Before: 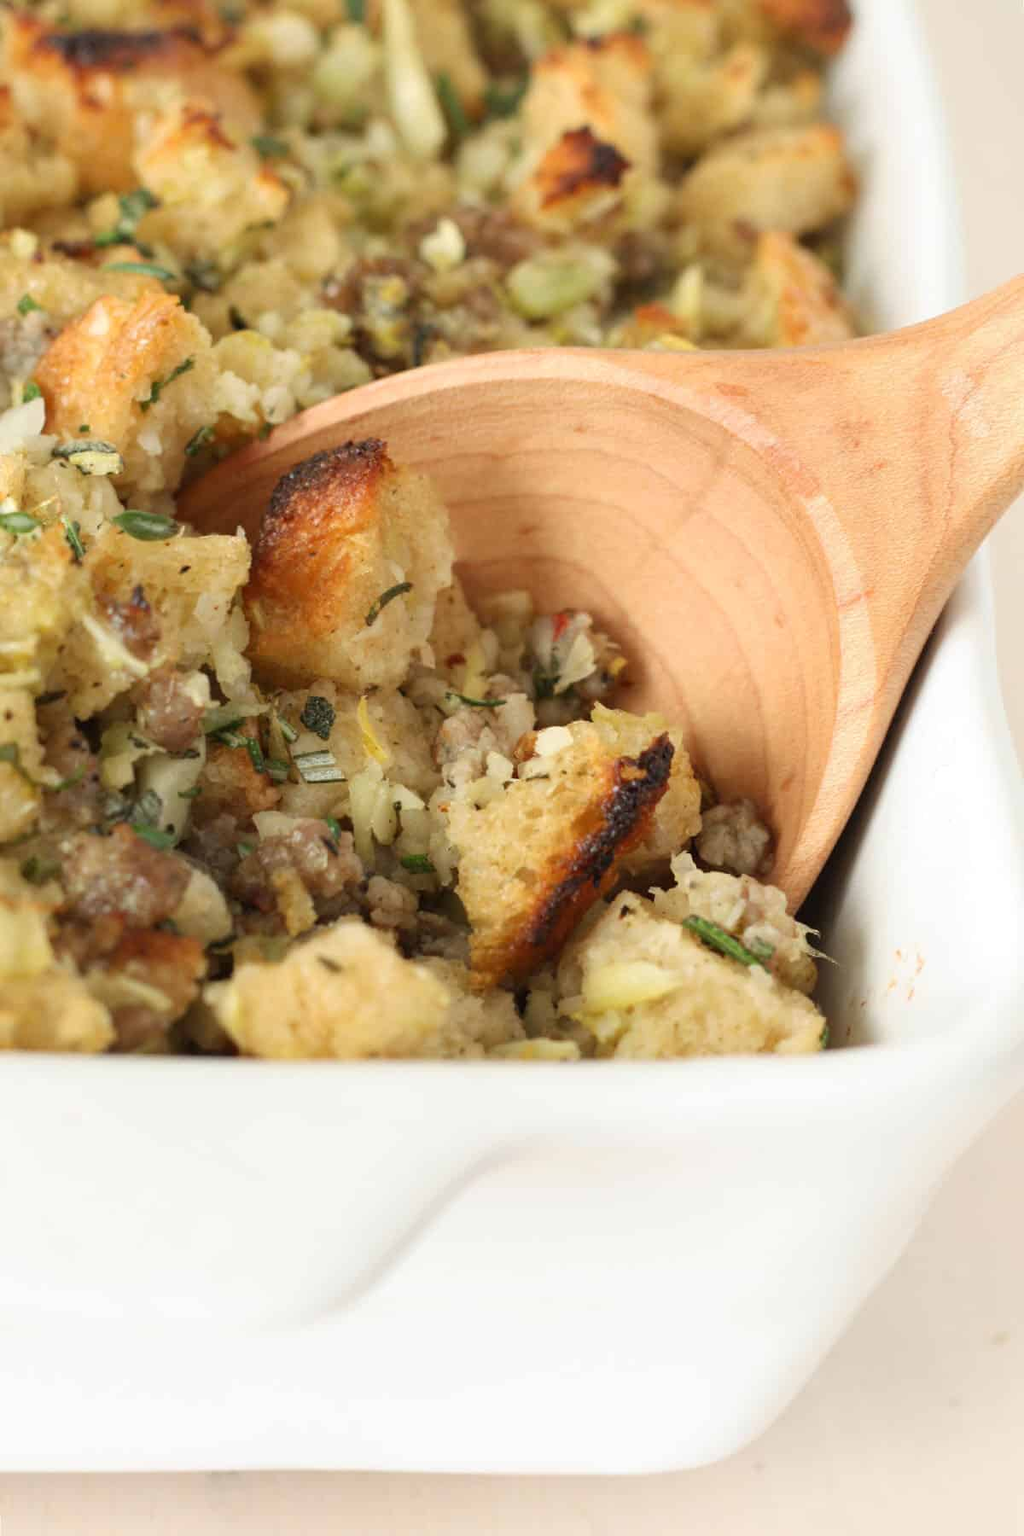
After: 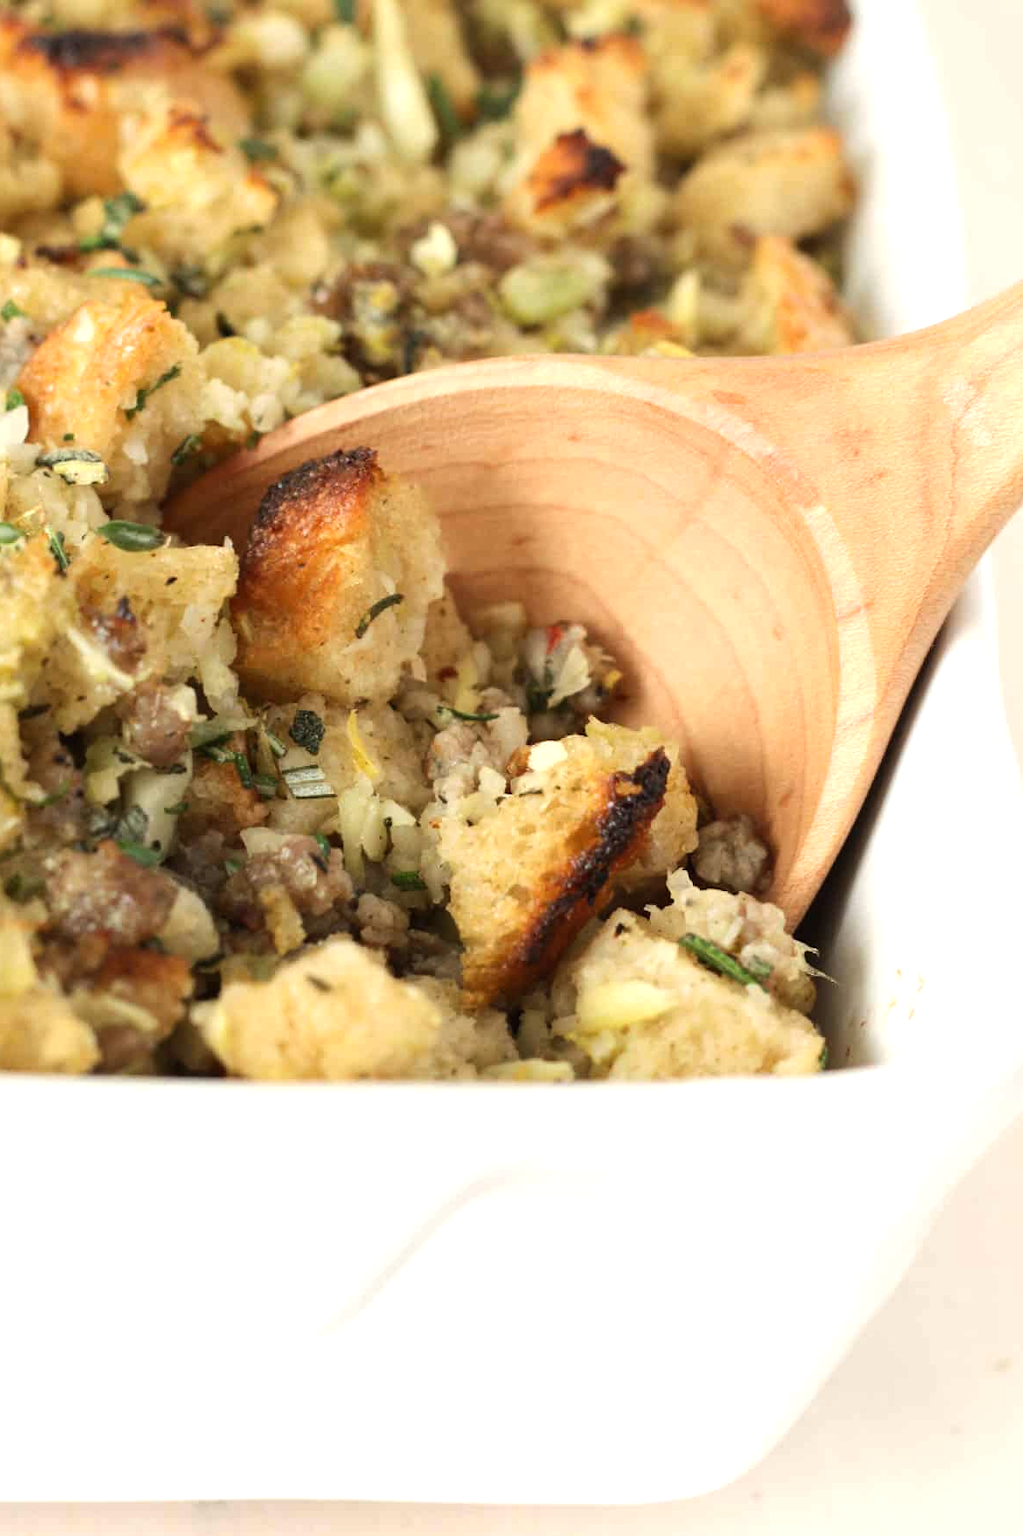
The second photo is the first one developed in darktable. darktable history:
crop: left 1.687%, right 0.283%, bottom 1.931%
tone equalizer: -8 EV -0.453 EV, -7 EV -0.396 EV, -6 EV -0.34 EV, -5 EV -0.19 EV, -3 EV 0.227 EV, -2 EV 0.322 EV, -1 EV 0.386 EV, +0 EV 0.42 EV, edges refinement/feathering 500, mask exposure compensation -1.57 EV, preserve details no
